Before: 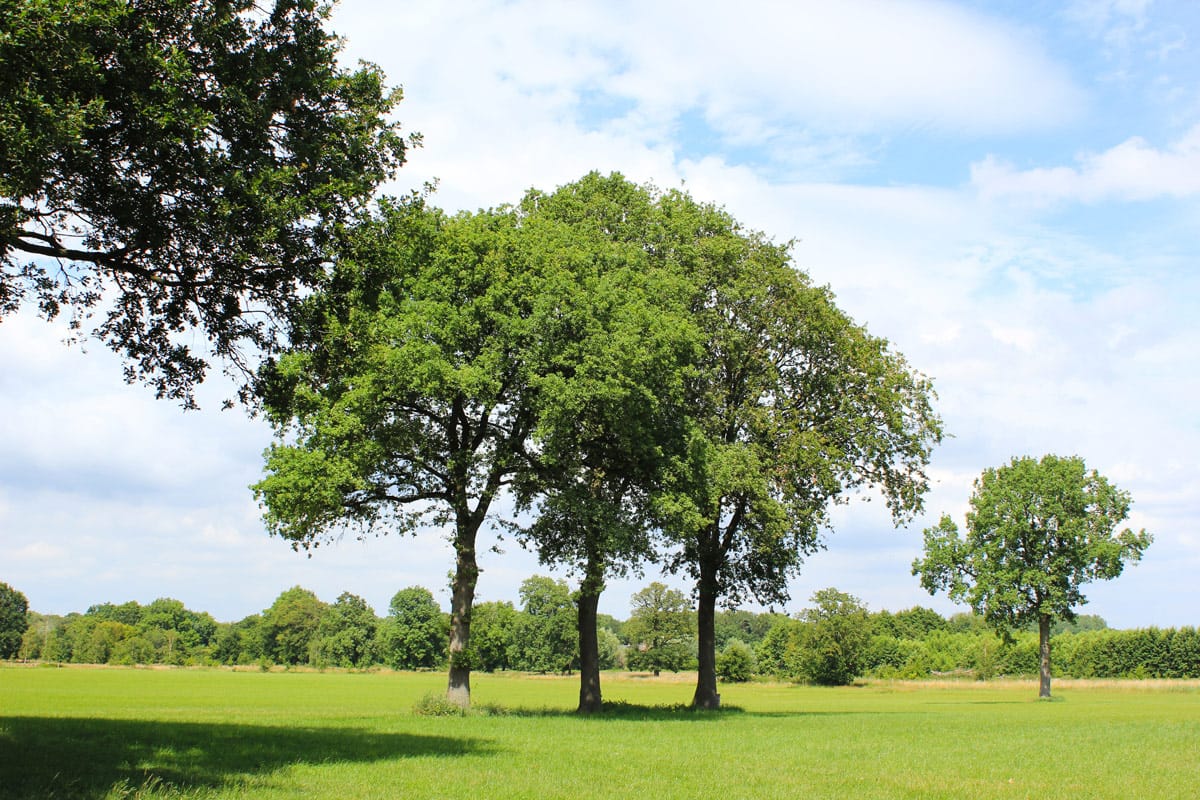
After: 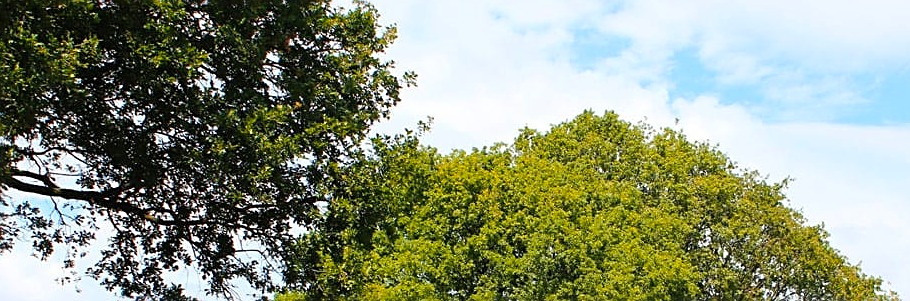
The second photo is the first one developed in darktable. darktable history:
color zones: curves: ch1 [(0.24, 0.634) (0.75, 0.5)]; ch2 [(0.253, 0.437) (0.745, 0.491)]
sharpen: amount 0.492
crop: left 0.582%, top 7.642%, right 23.565%, bottom 54.717%
